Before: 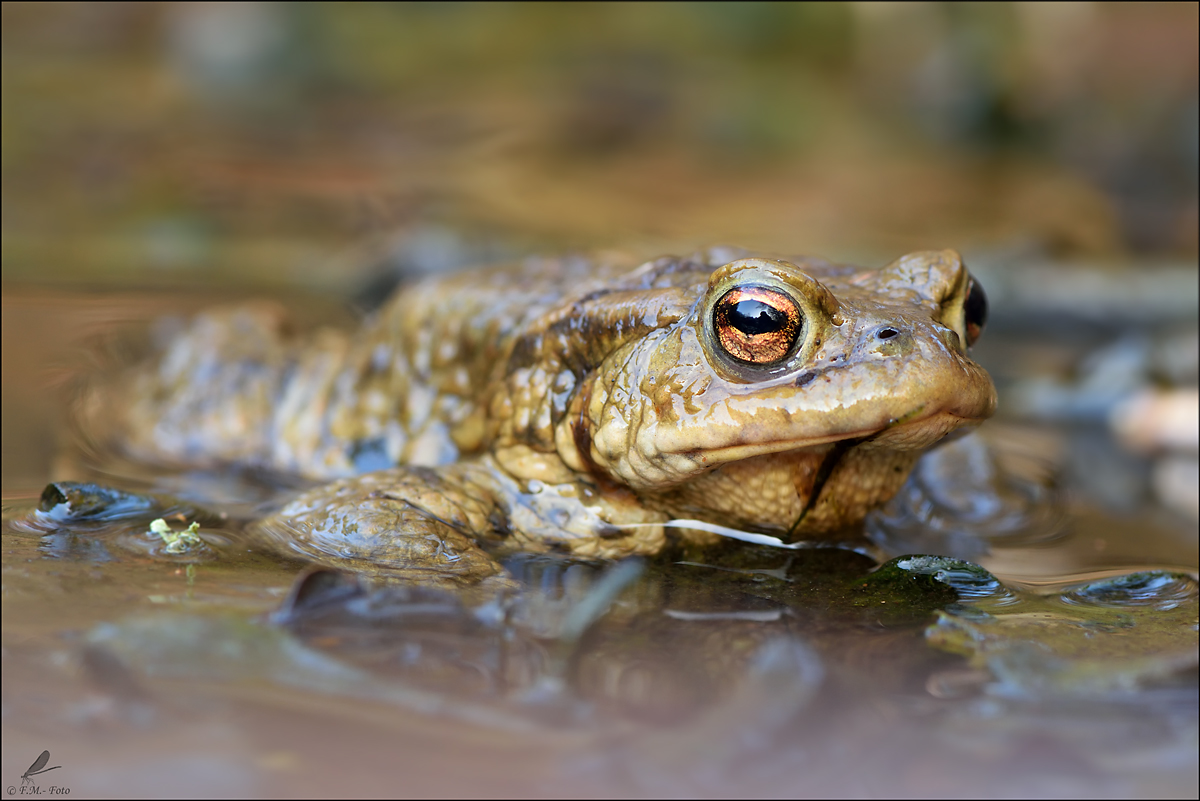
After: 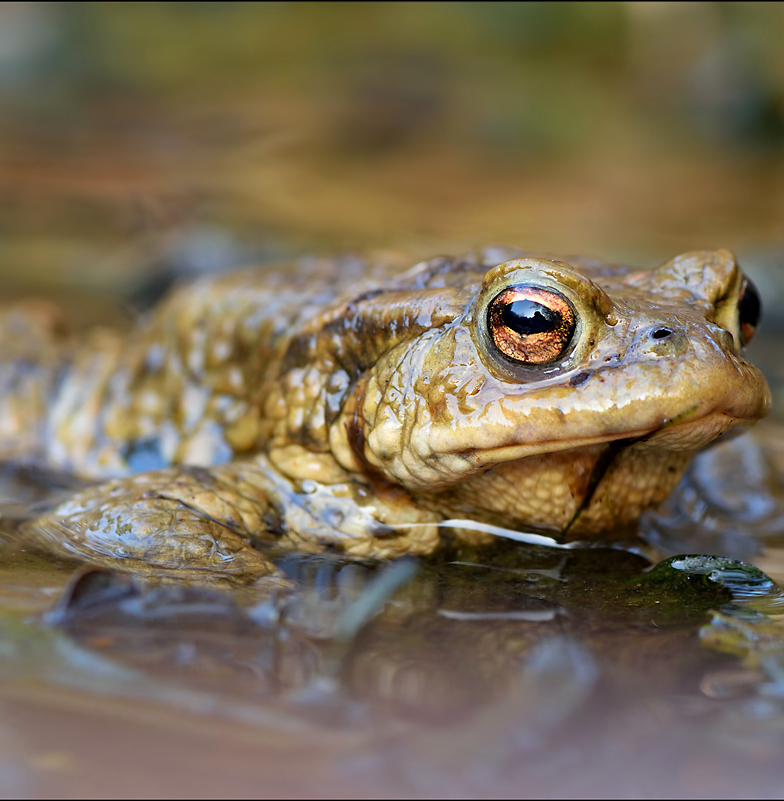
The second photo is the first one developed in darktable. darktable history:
crop and rotate: left 18.894%, right 15.692%
haze removal: compatibility mode true, adaptive false
exposure: compensate highlight preservation false
